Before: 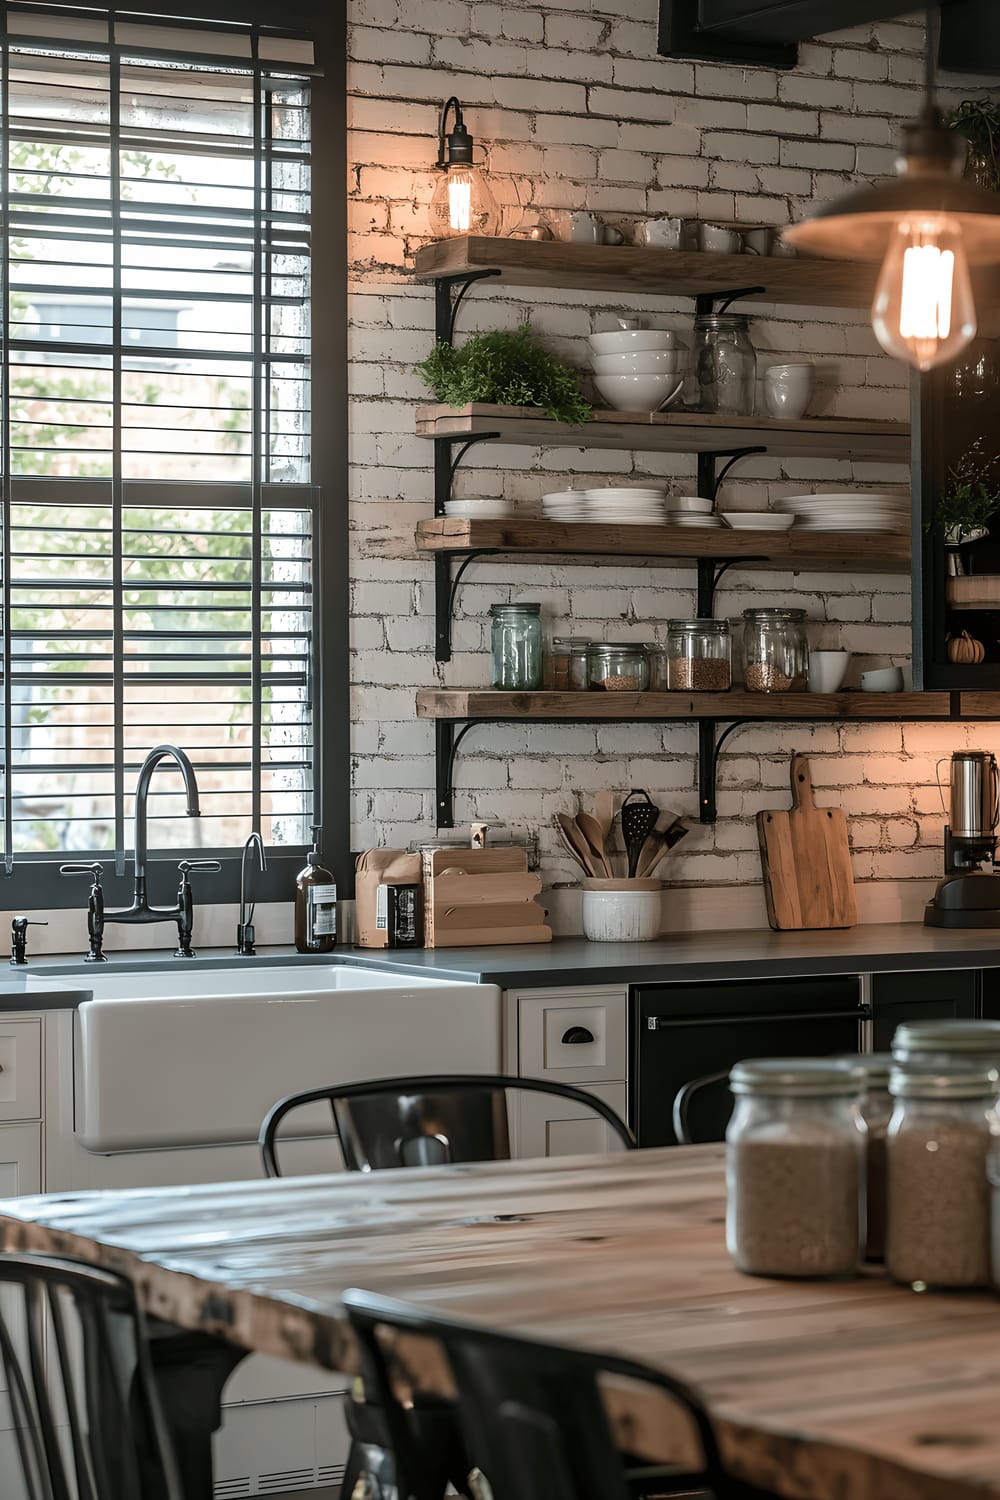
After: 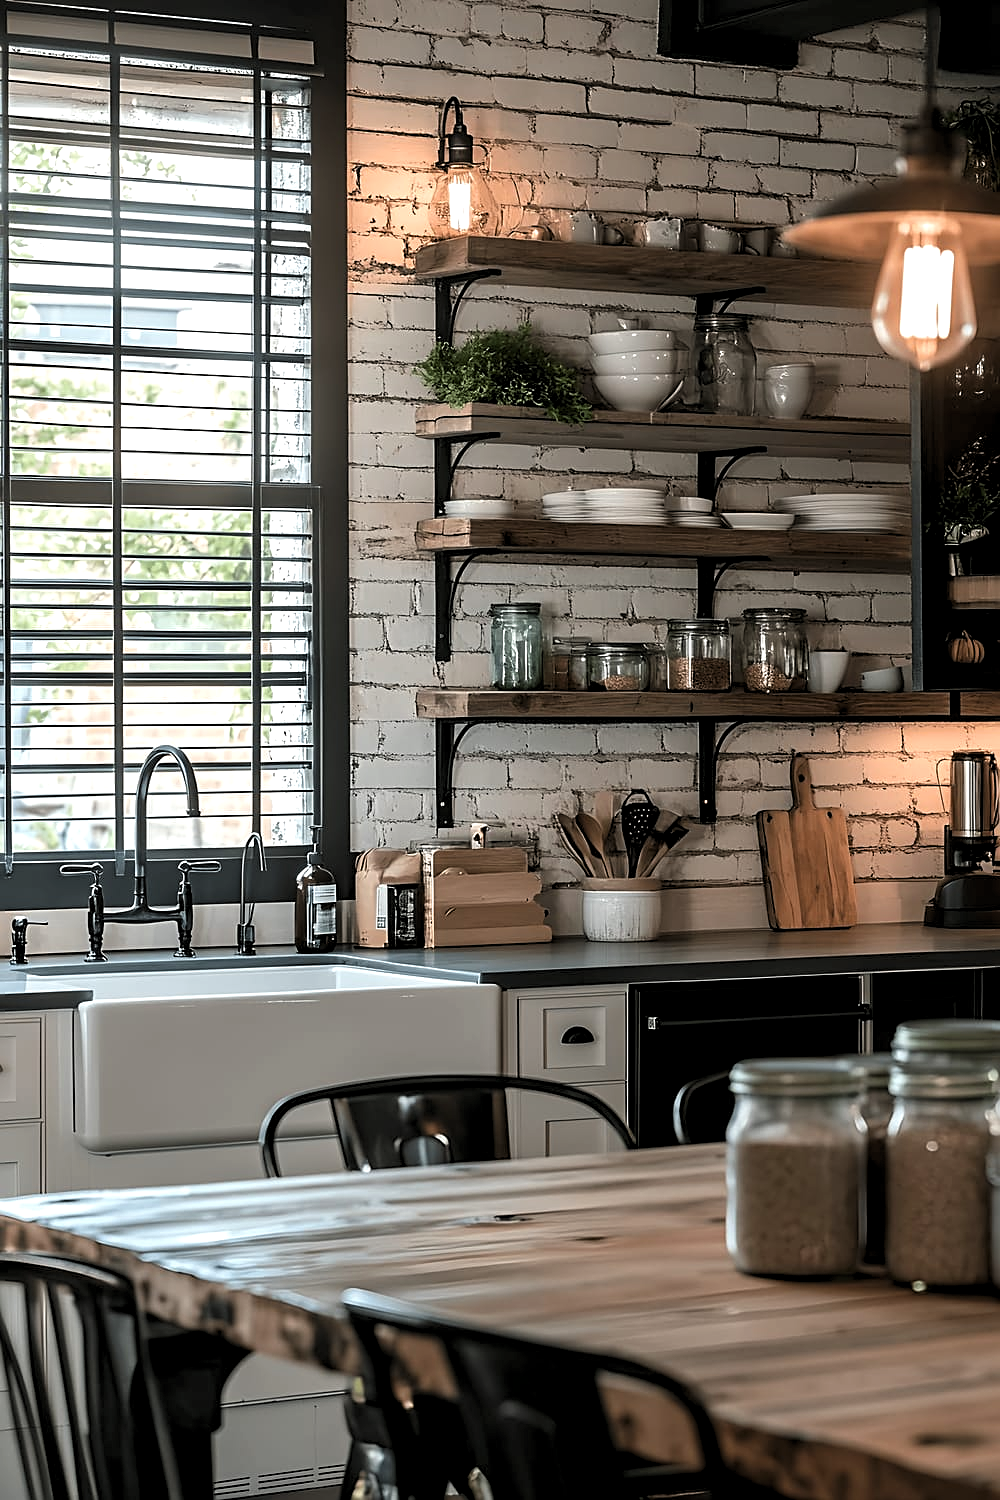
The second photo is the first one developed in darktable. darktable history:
levels: levels [0.062, 0.494, 0.925]
sharpen: on, module defaults
